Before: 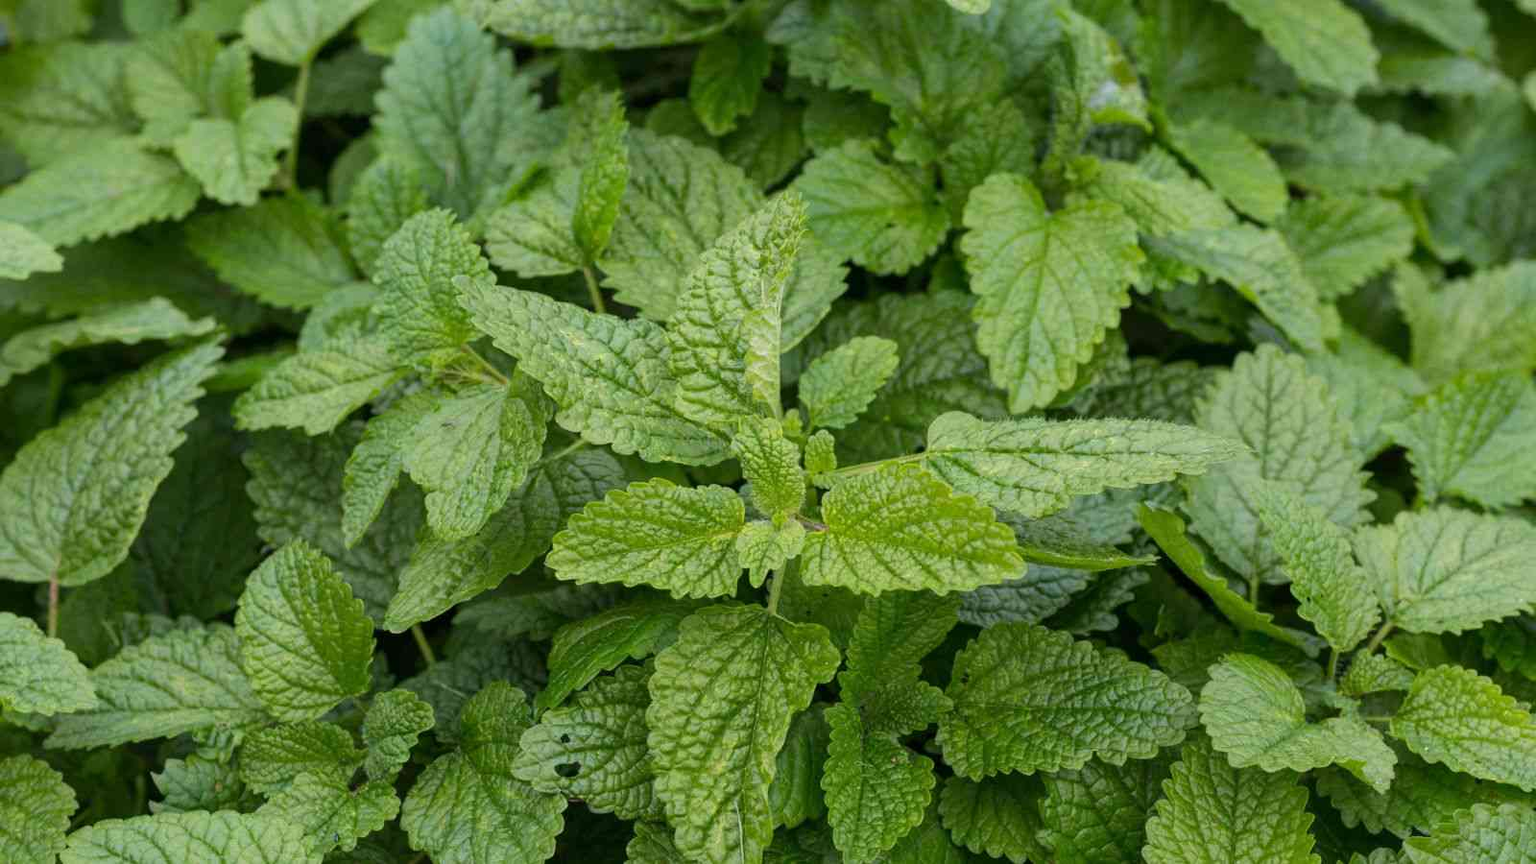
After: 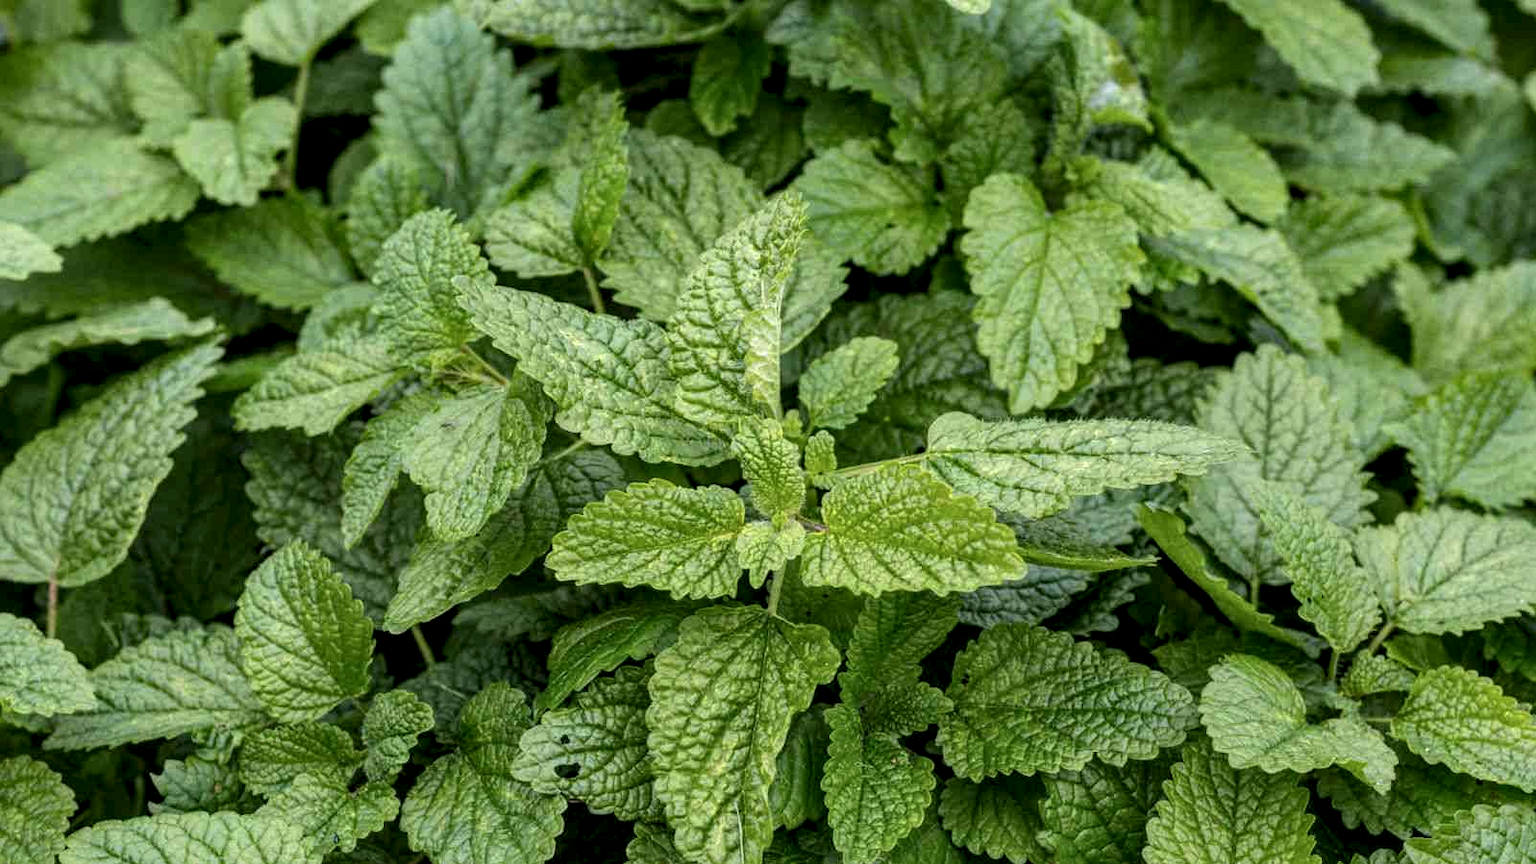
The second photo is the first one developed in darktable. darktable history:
local contrast: highlights 60%, shadows 62%, detail 160%
contrast brightness saturation: saturation -0.065
crop: left 0.078%
shadows and highlights: soften with gaussian
